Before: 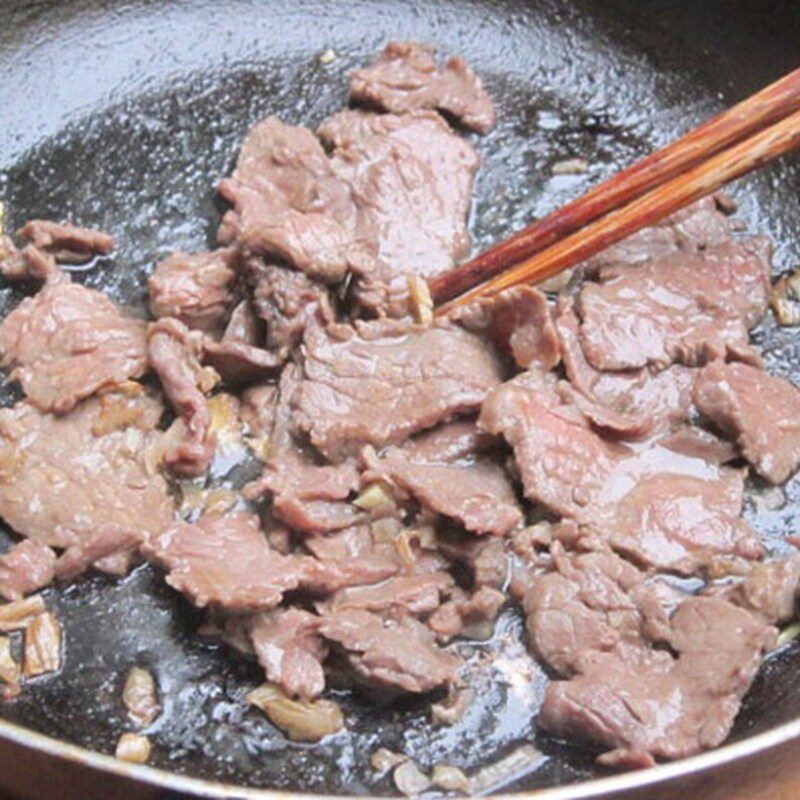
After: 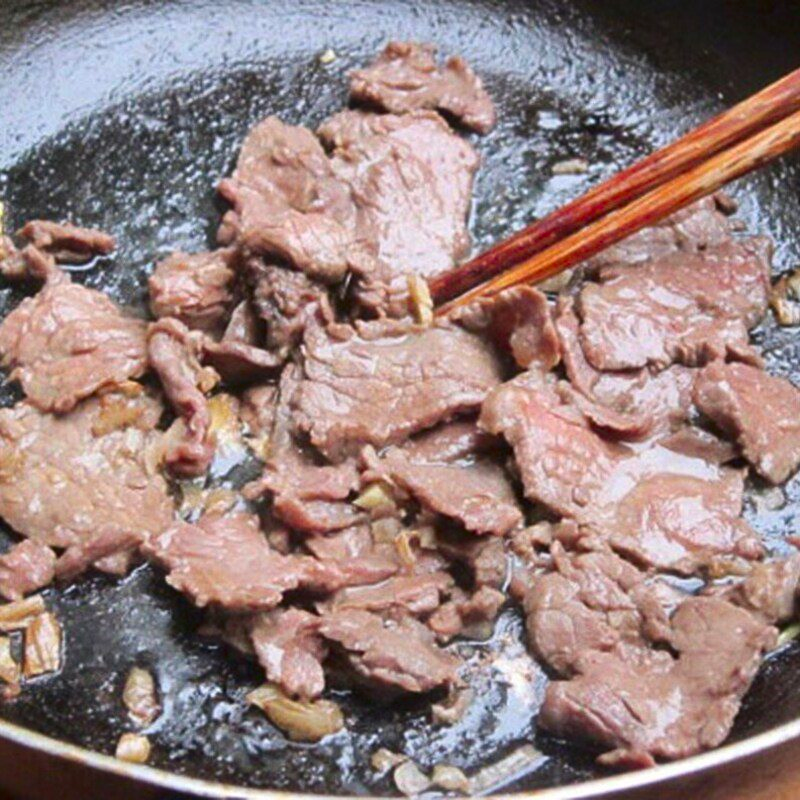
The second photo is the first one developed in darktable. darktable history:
contrast brightness saturation: contrast 0.118, brightness -0.124, saturation 0.205
